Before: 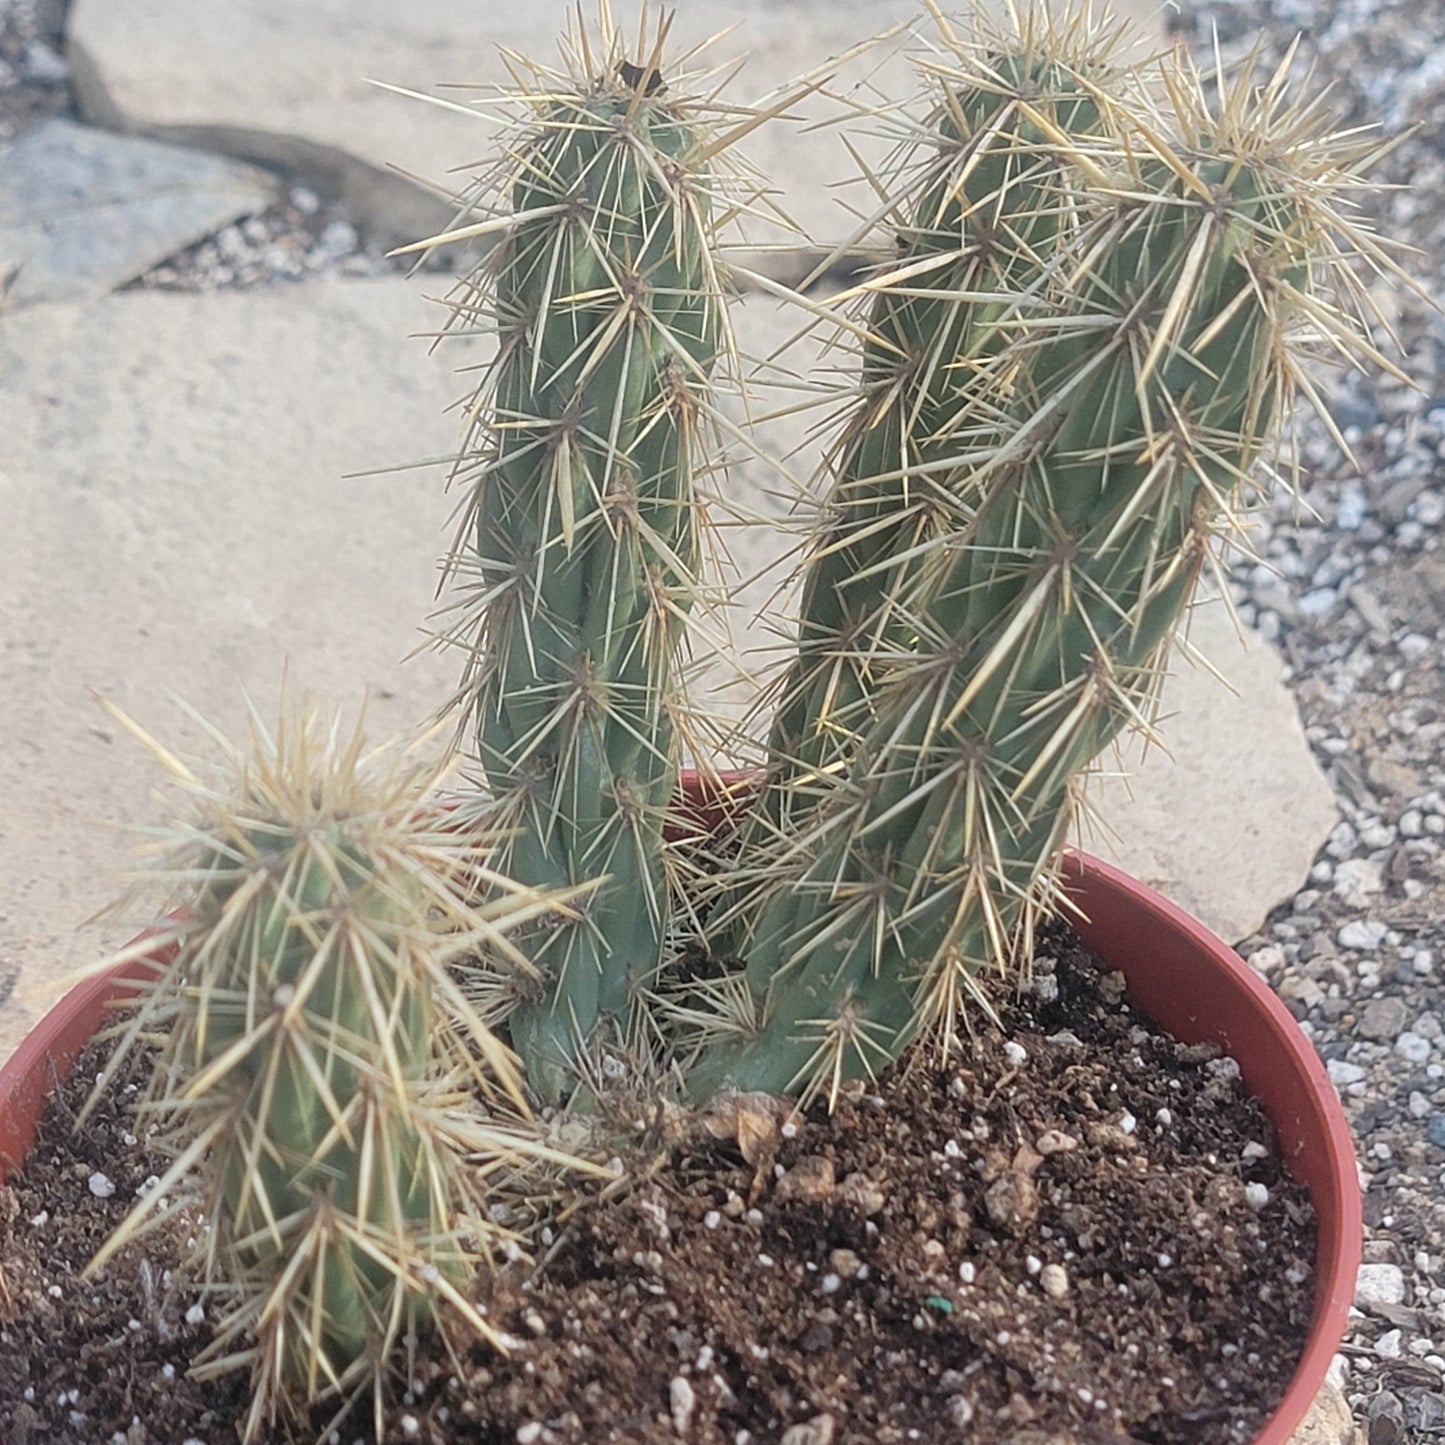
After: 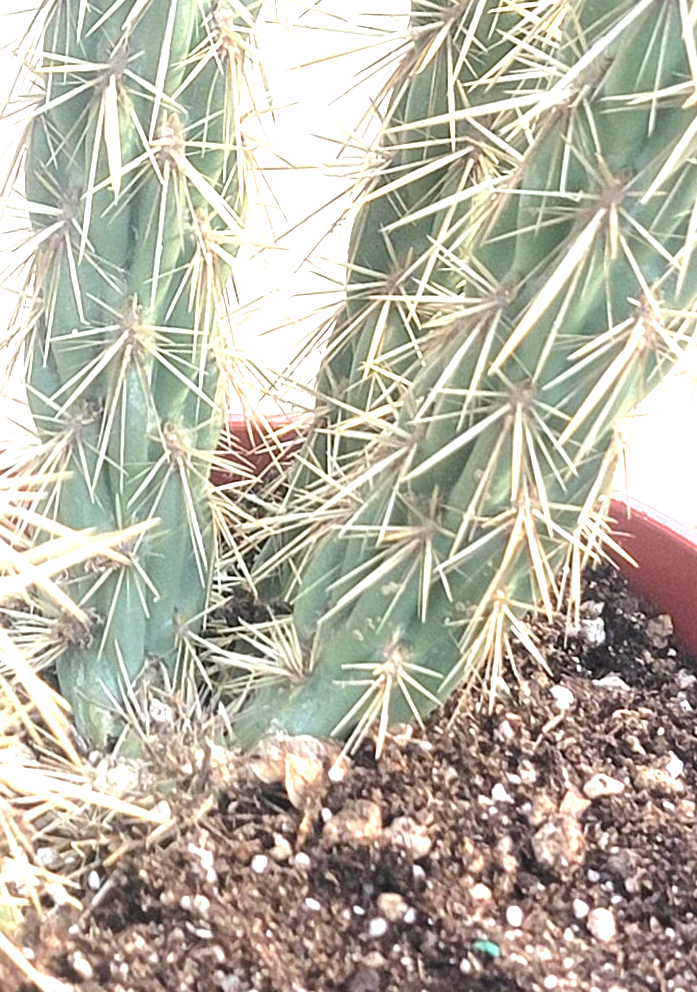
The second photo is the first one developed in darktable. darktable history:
crop: left 31.379%, top 24.658%, right 20.326%, bottom 6.628%
exposure: black level correction 0.001, exposure 1.646 EV, compensate exposure bias true, compensate highlight preservation false
